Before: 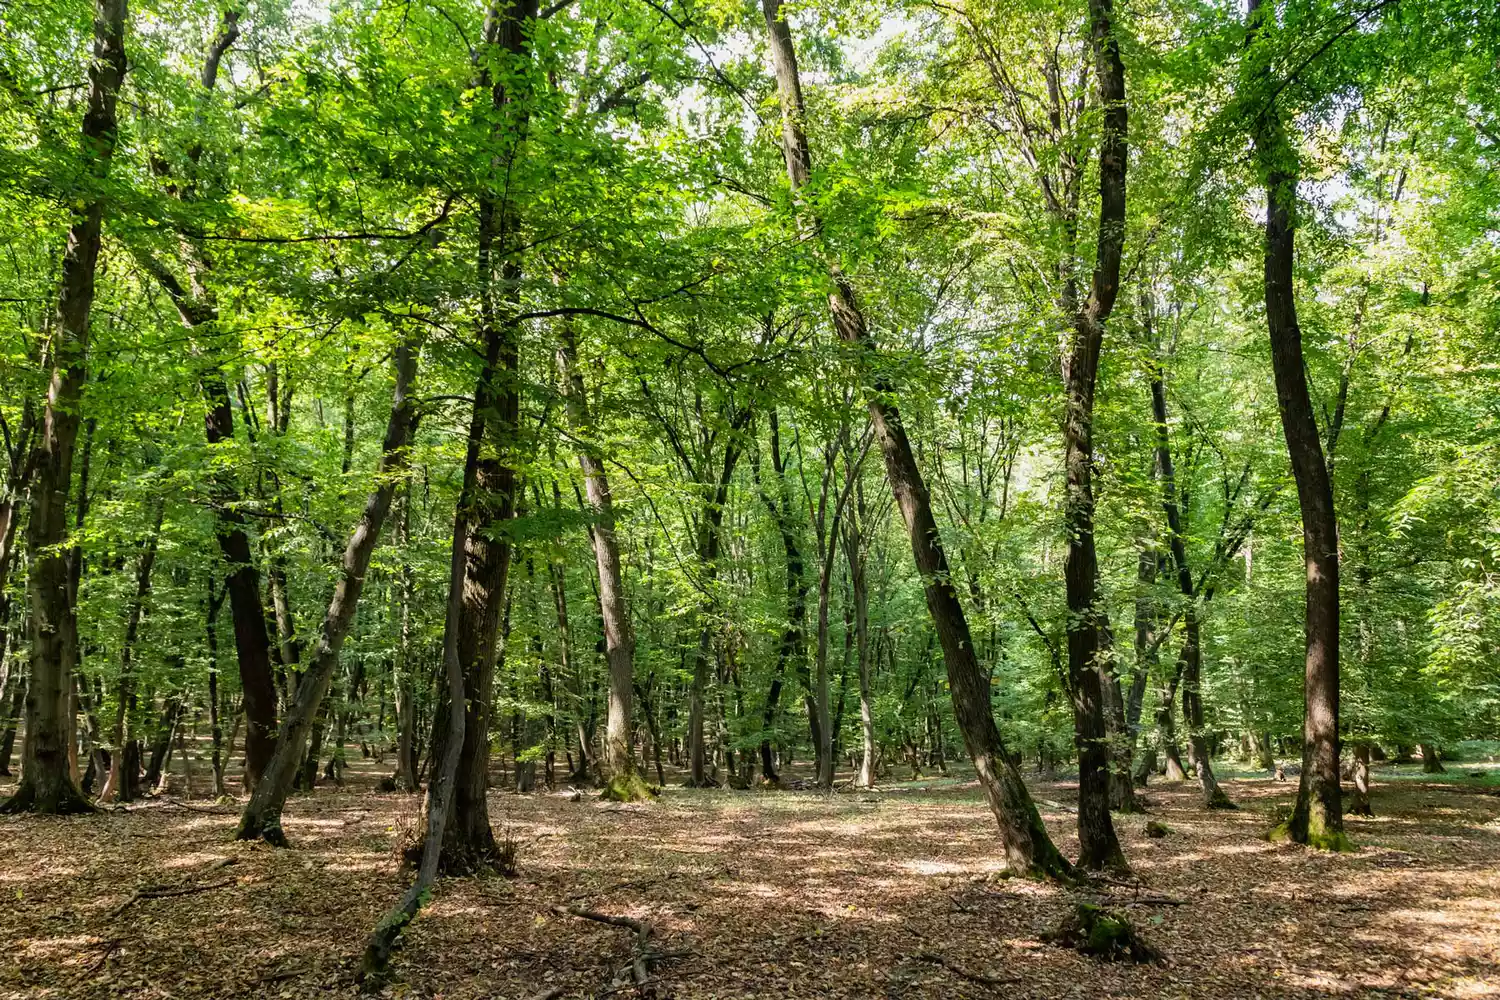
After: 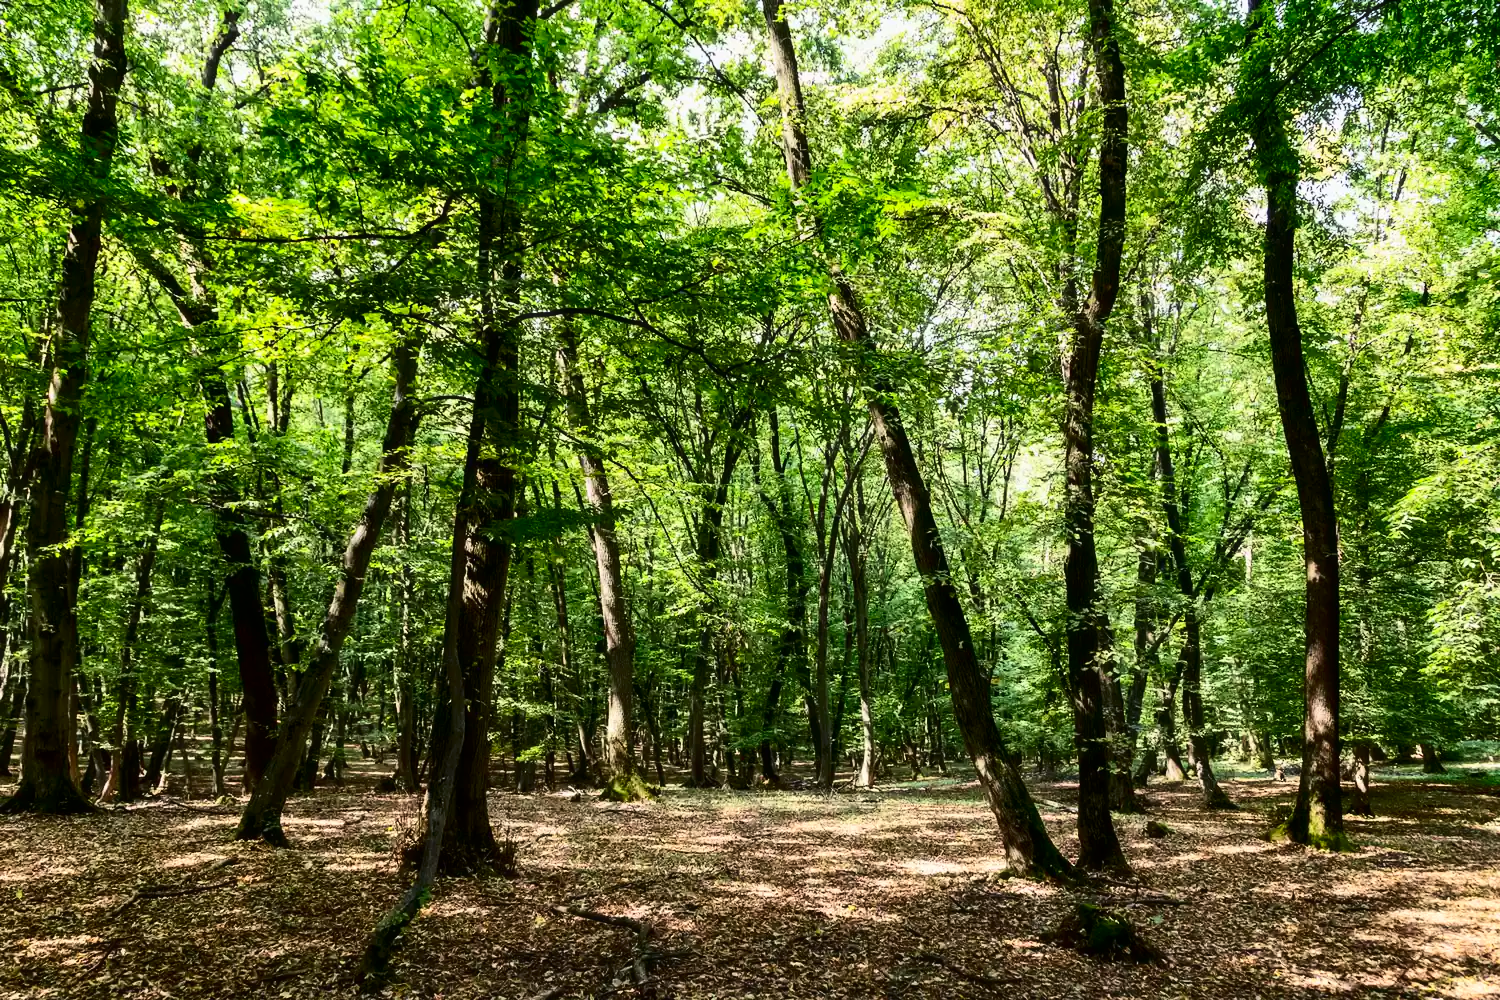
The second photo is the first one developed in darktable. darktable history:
haze removal: strength -0.05
contrast brightness saturation: contrast 0.32, brightness -0.08, saturation 0.17
